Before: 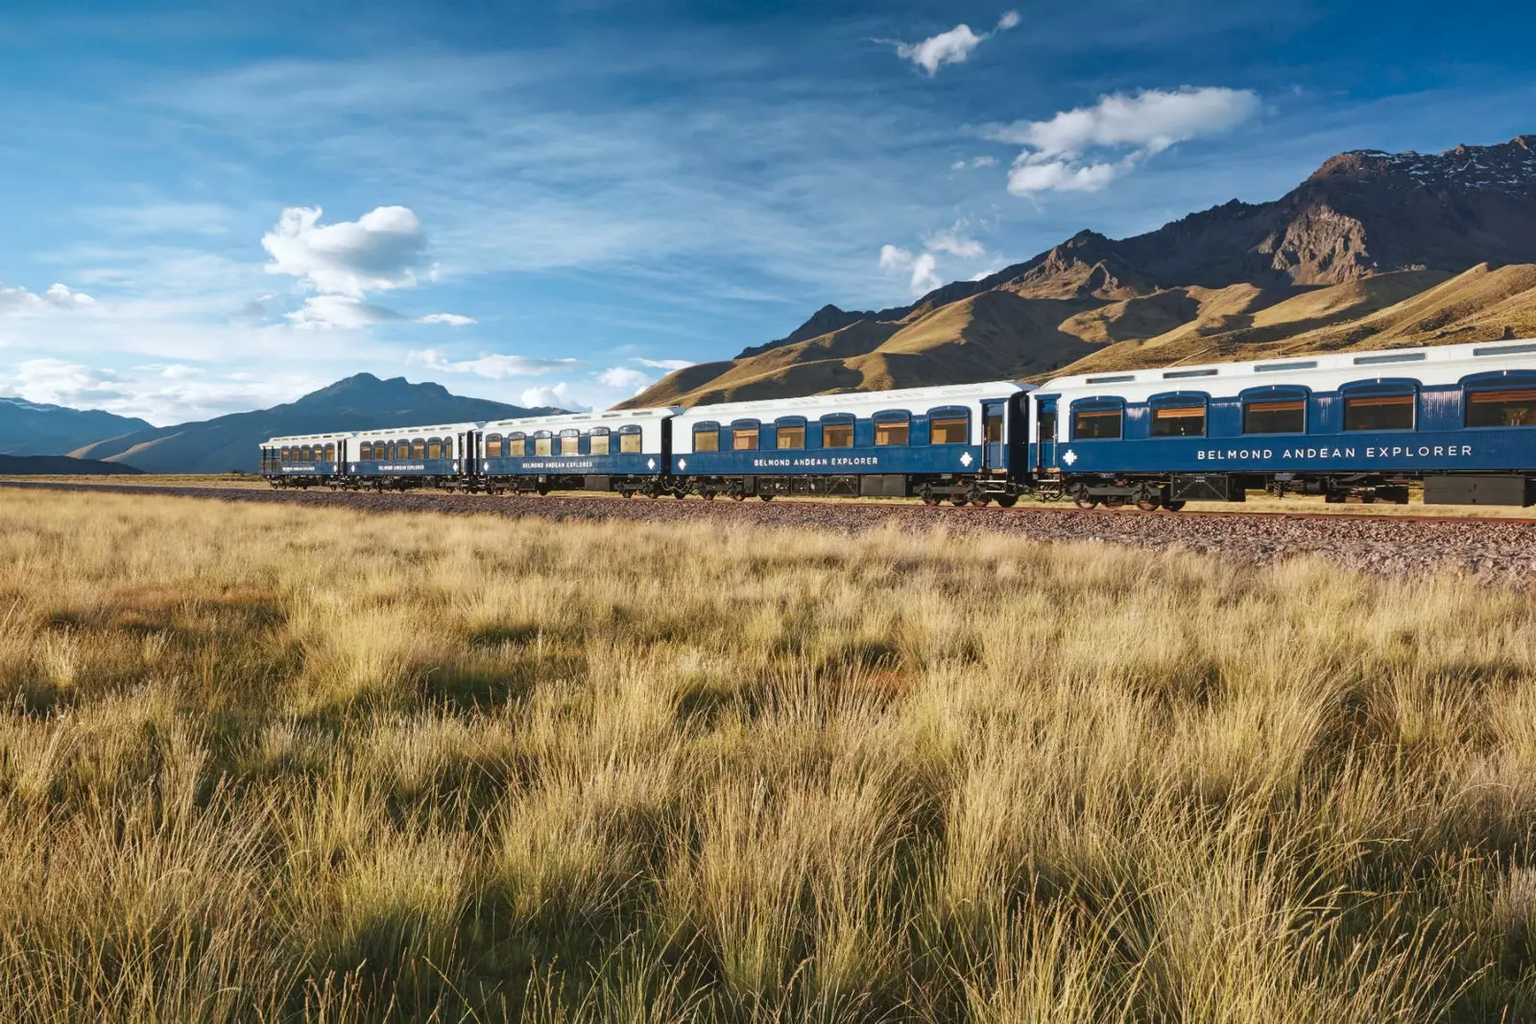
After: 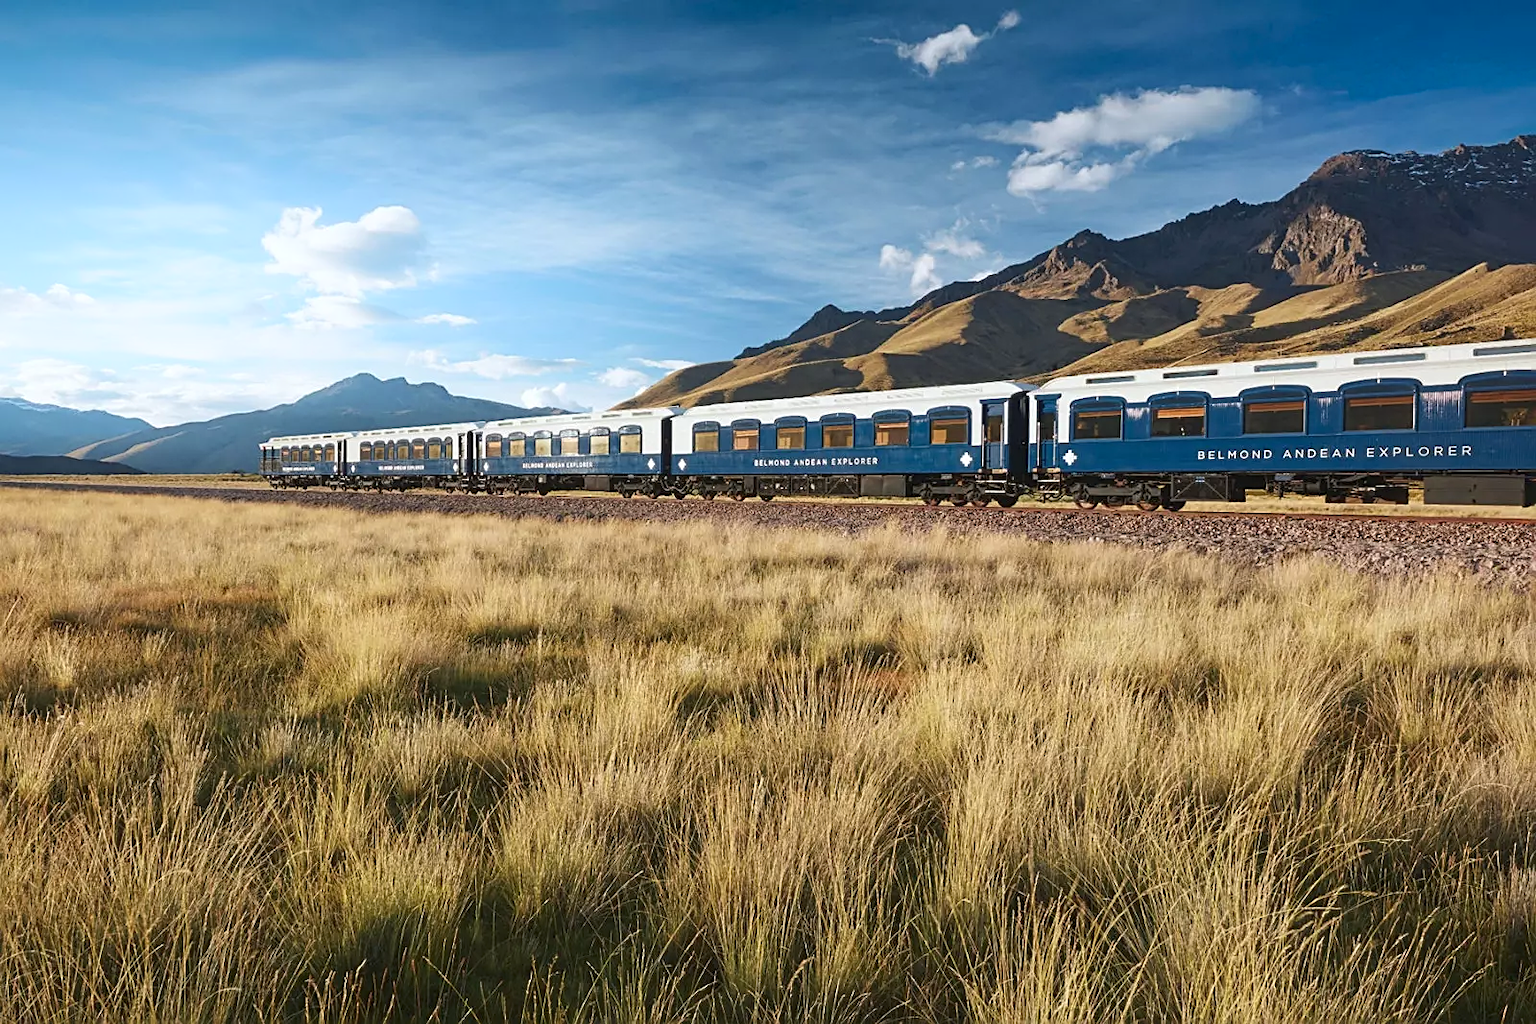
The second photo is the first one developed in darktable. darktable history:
shadows and highlights: shadows -55, highlights 85.53, highlights color adjustment 52.59%, soften with gaussian
sharpen: on, module defaults
